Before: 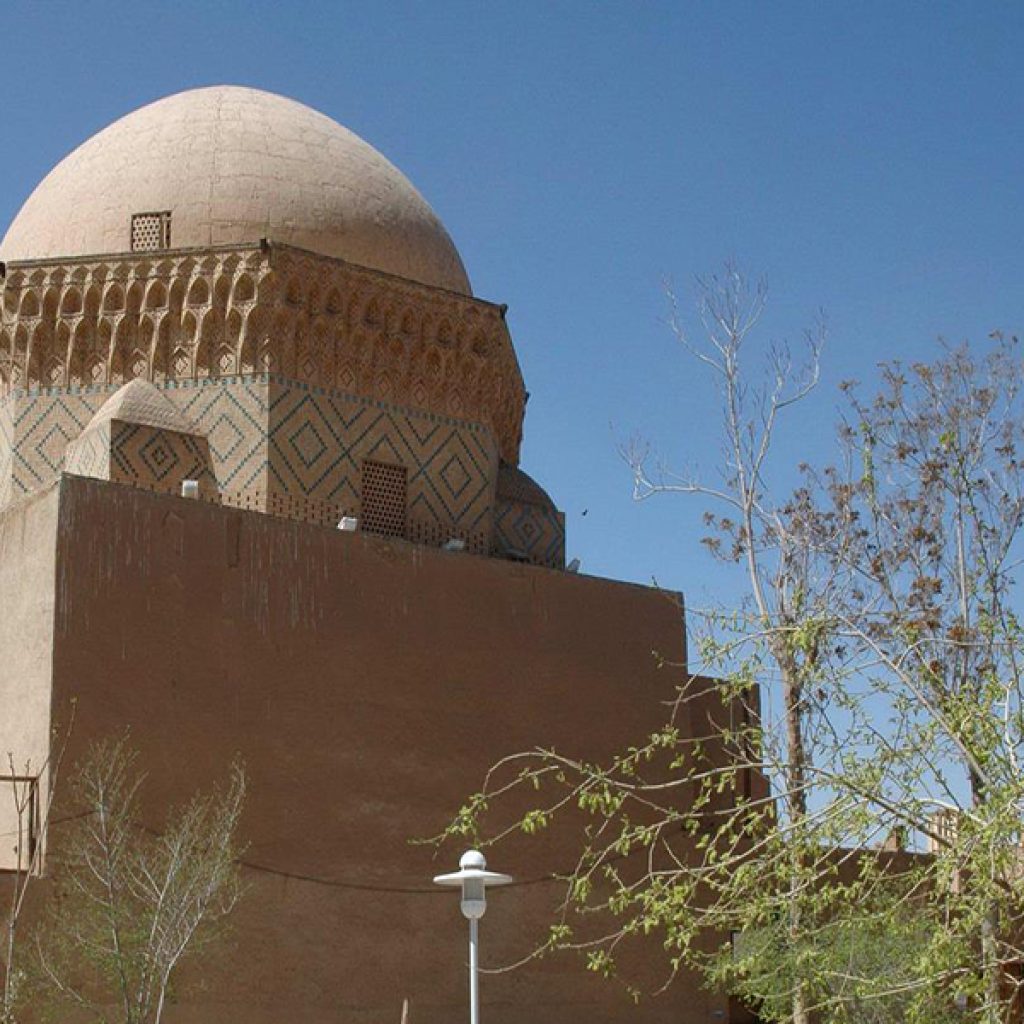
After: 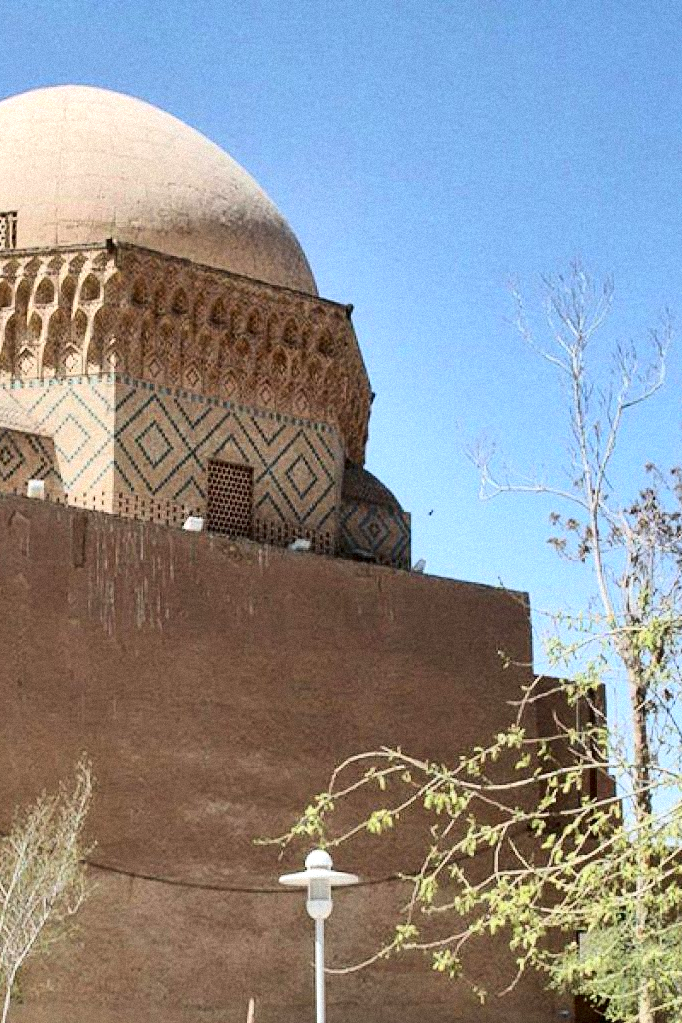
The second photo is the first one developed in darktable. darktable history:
exposure: exposure 0.515 EV, compensate highlight preservation false
shadows and highlights: shadows 43.71, white point adjustment -1.46, soften with gaussian
grain: mid-tones bias 0%
contrast brightness saturation: contrast 0.05
tone curve: curves: ch0 [(0, 0) (0.003, 0.001) (0.011, 0.004) (0.025, 0.009) (0.044, 0.016) (0.069, 0.025) (0.1, 0.036) (0.136, 0.059) (0.177, 0.103) (0.224, 0.175) (0.277, 0.274) (0.335, 0.395) (0.399, 0.52) (0.468, 0.635) (0.543, 0.733) (0.623, 0.817) (0.709, 0.888) (0.801, 0.93) (0.898, 0.964) (1, 1)], color space Lab, independent channels, preserve colors none
crop and rotate: left 15.055%, right 18.278%
local contrast: mode bilateral grid, contrast 20, coarseness 50, detail 120%, midtone range 0.2
